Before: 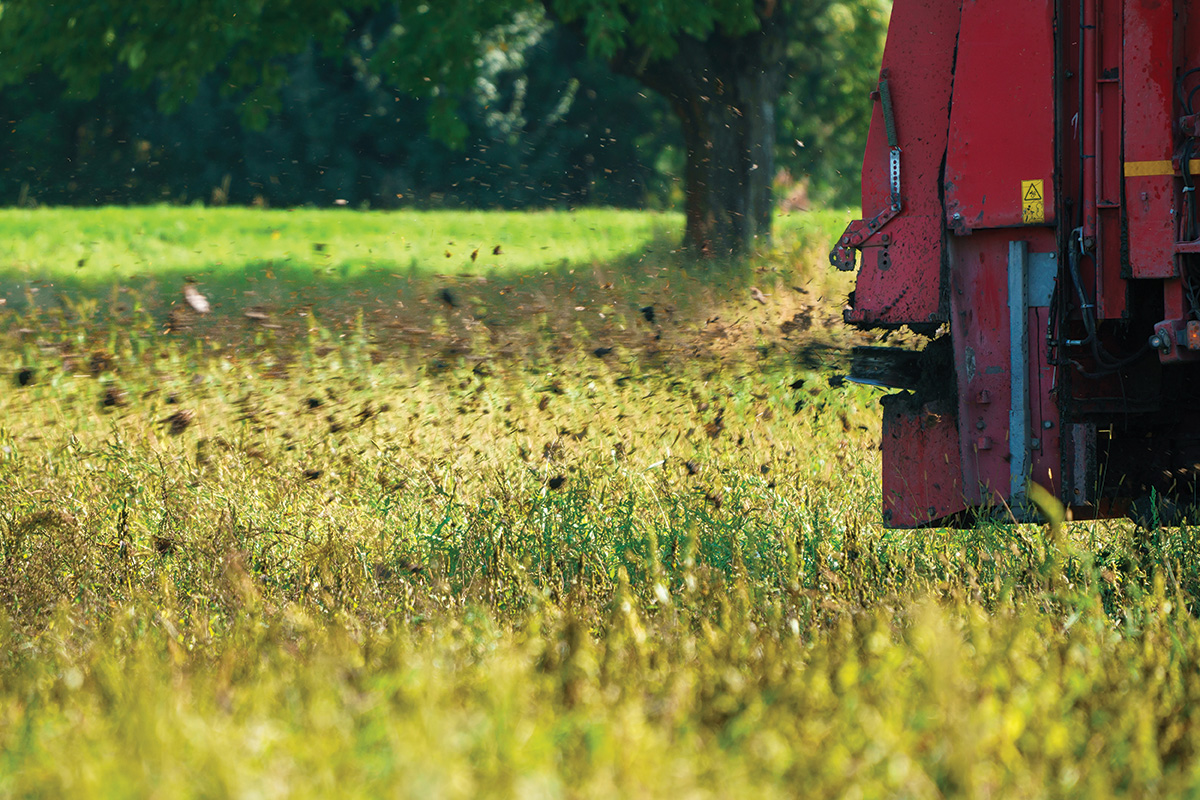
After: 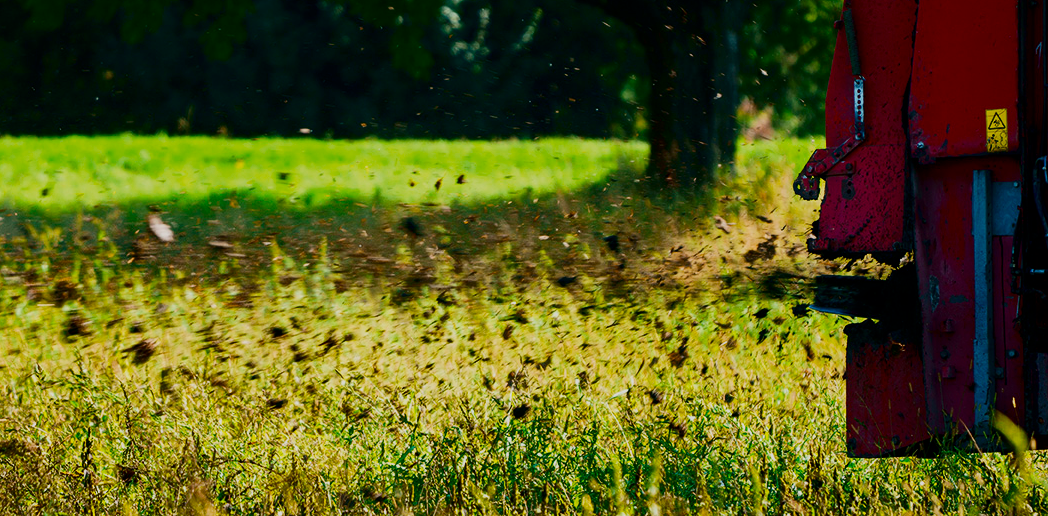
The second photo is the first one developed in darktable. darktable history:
color balance rgb: linear chroma grading › global chroma 3.45%, perceptual saturation grading › global saturation 11.24%, perceptual brilliance grading › global brilliance 3.04%, global vibrance 2.8%
filmic rgb: black relative exposure -7.15 EV, white relative exposure 5.36 EV, hardness 3.02
crop: left 3.015%, top 8.969%, right 9.647%, bottom 26.457%
contrast brightness saturation: contrast 0.24, brightness -0.24, saturation 0.14
